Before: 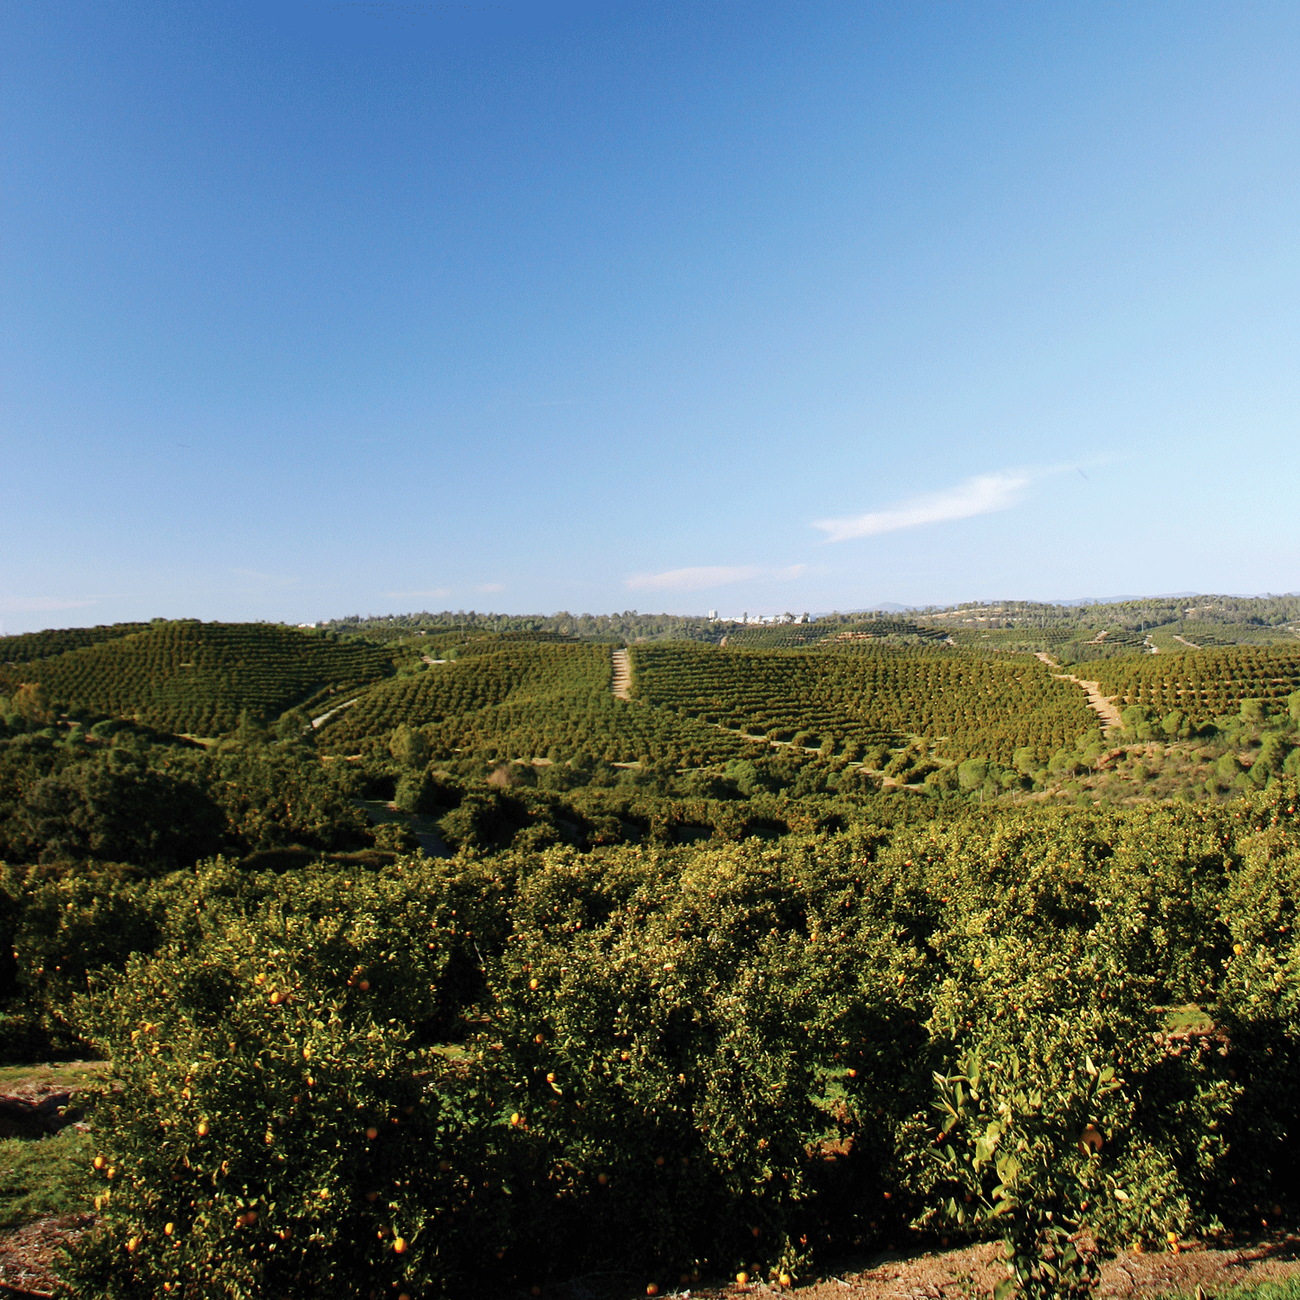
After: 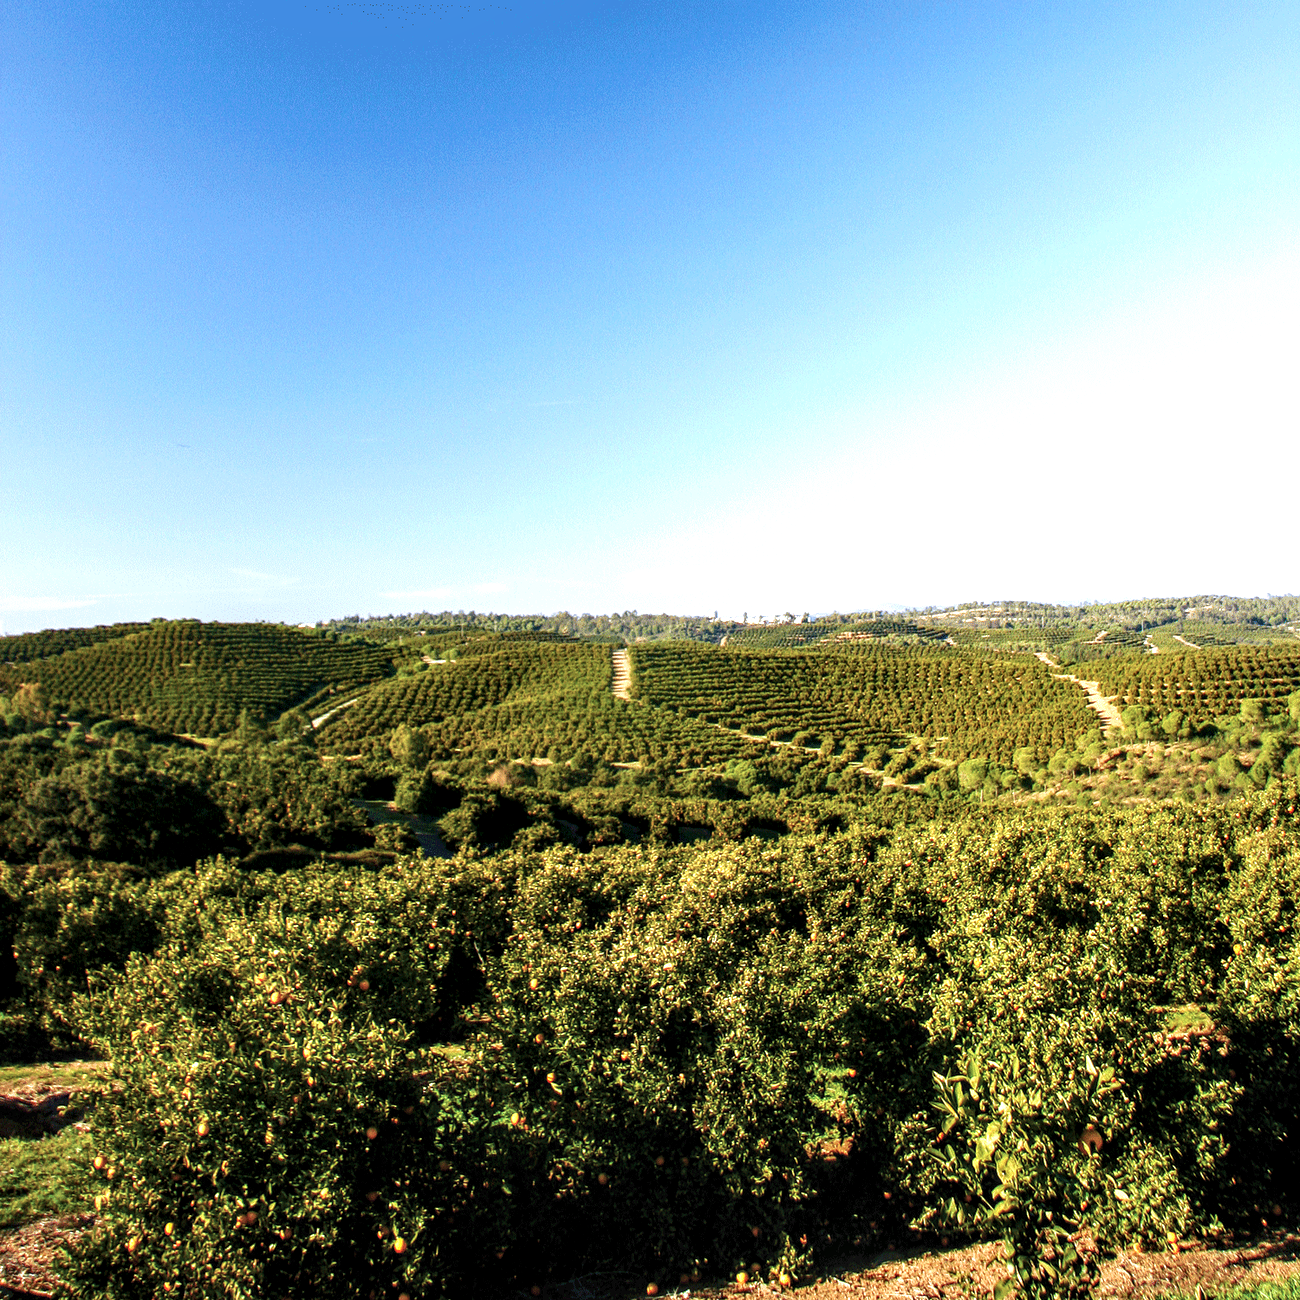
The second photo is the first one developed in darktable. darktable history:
local contrast: detail 150%
velvia: strength 44.89%
exposure: black level correction 0, exposure 0.7 EV, compensate highlight preservation false
